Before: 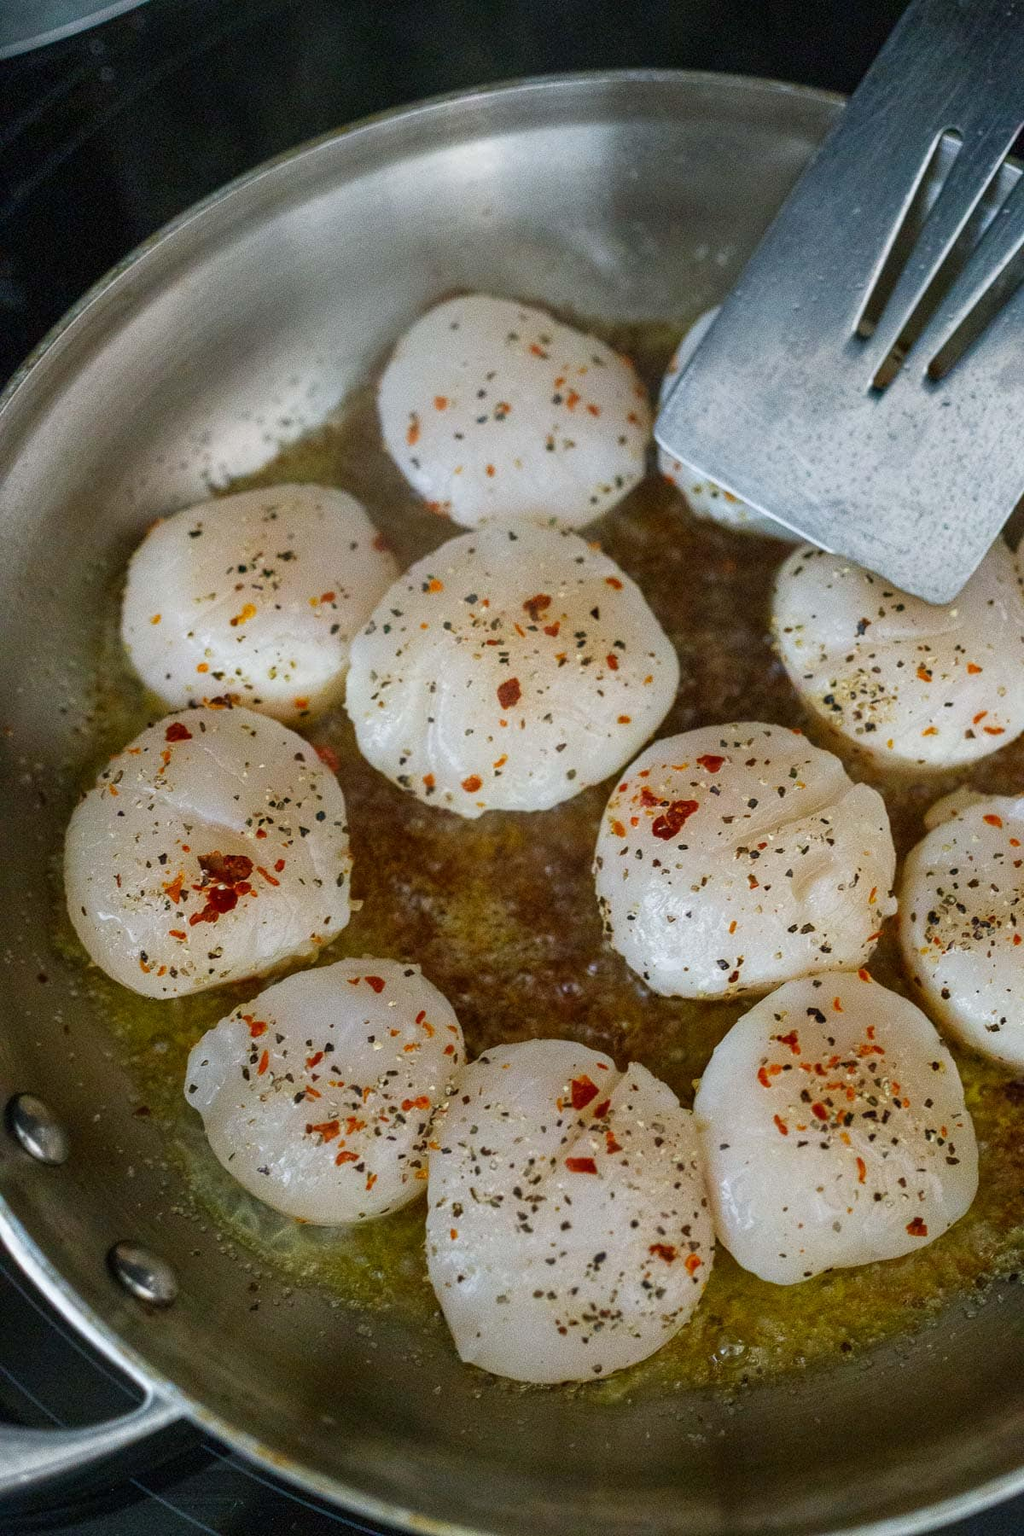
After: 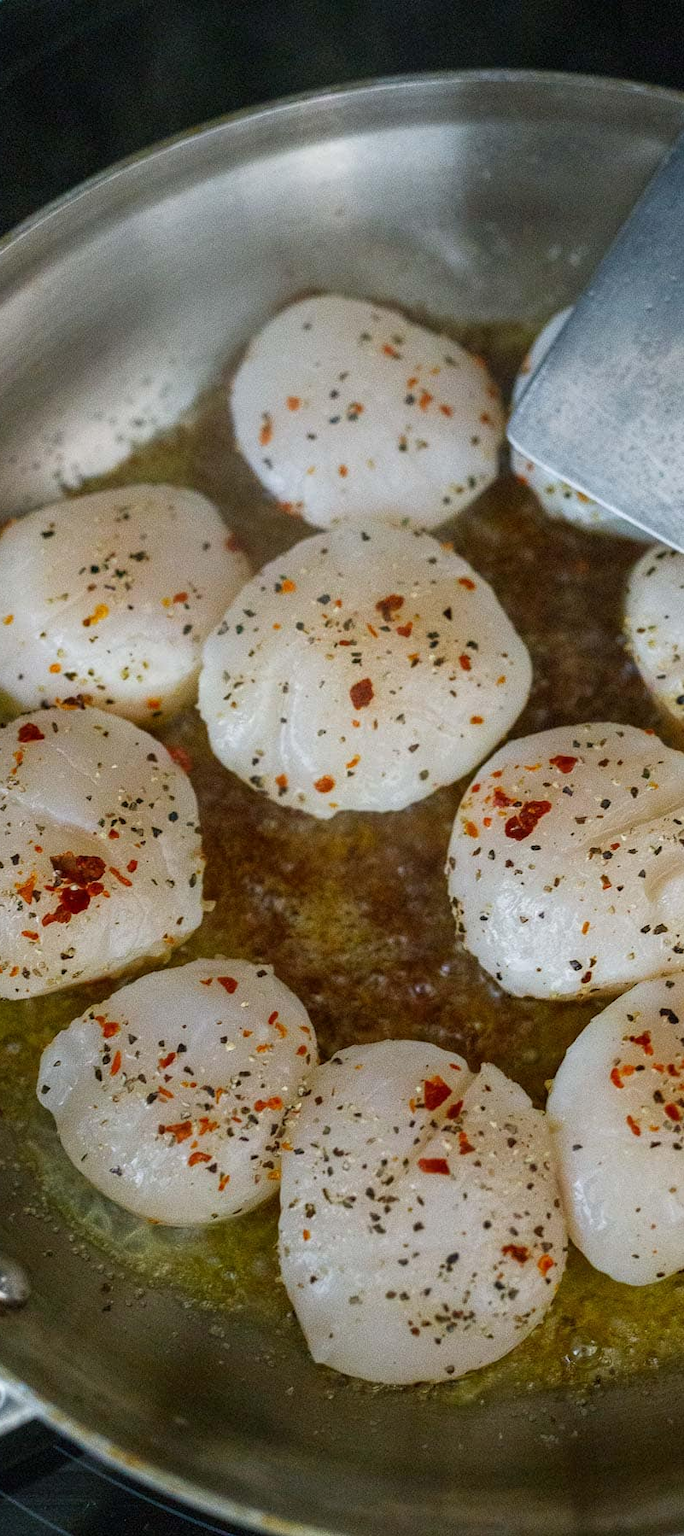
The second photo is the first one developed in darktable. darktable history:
crop and rotate: left 14.419%, right 18.699%
exposure: exposure -0.066 EV, compensate highlight preservation false
